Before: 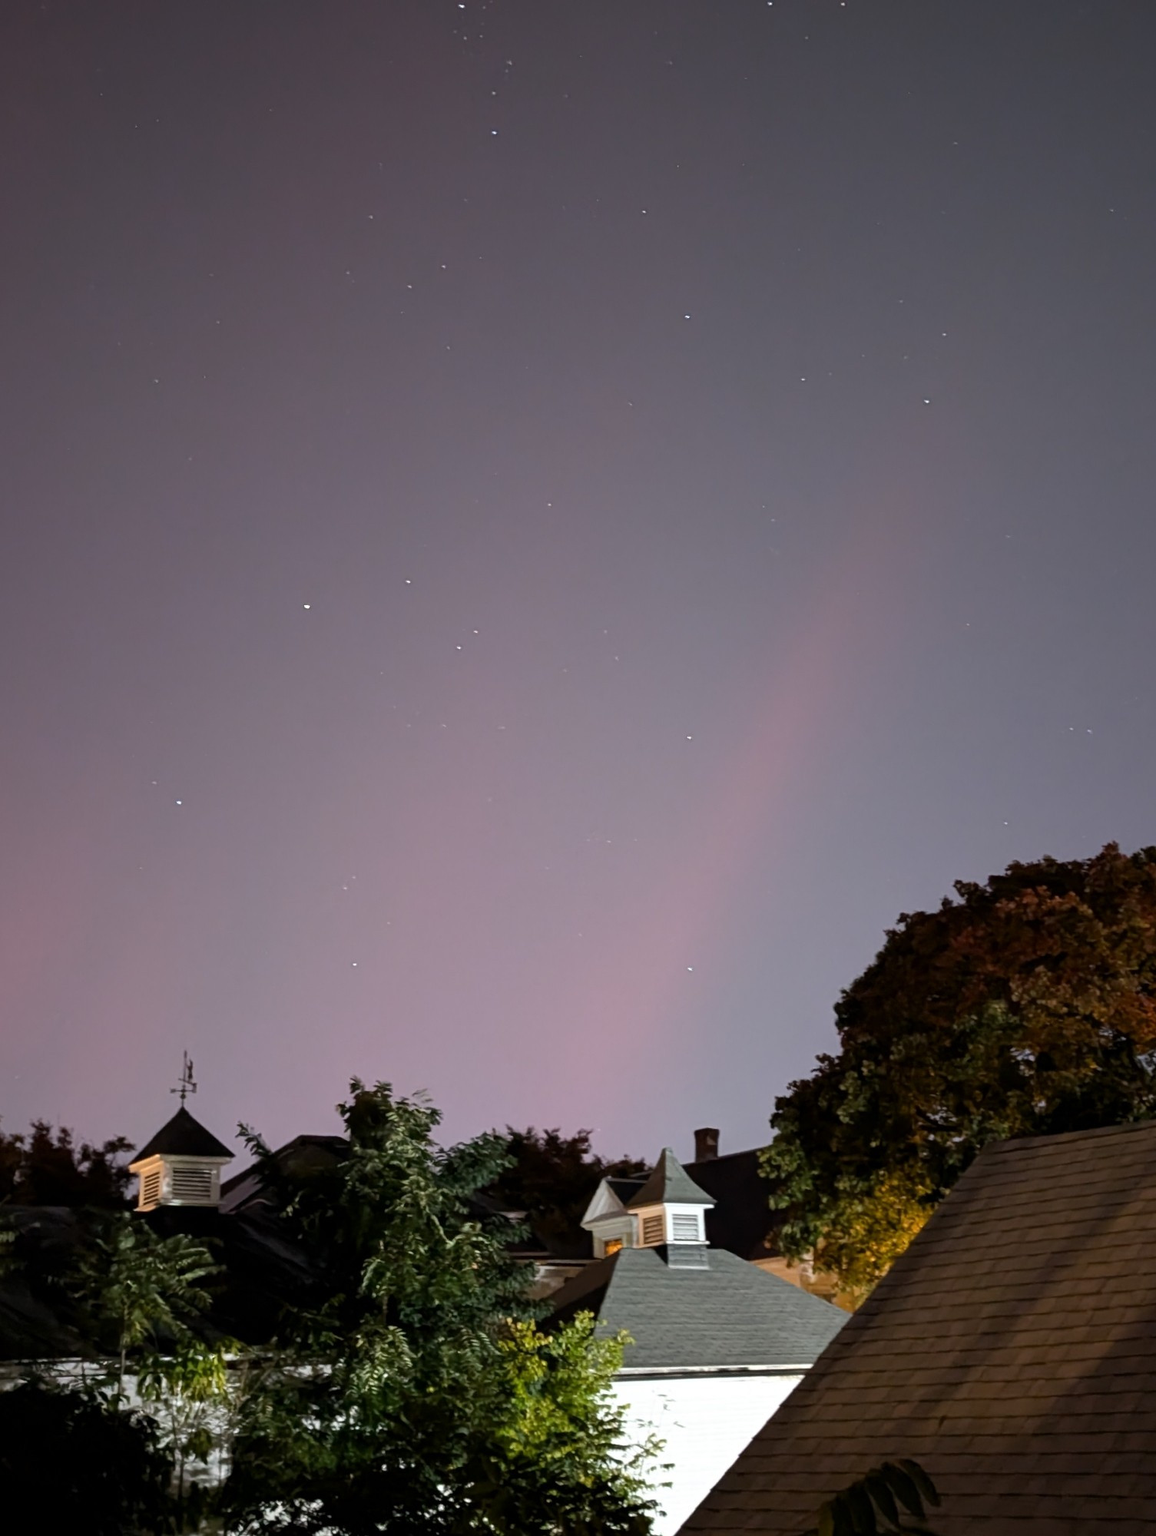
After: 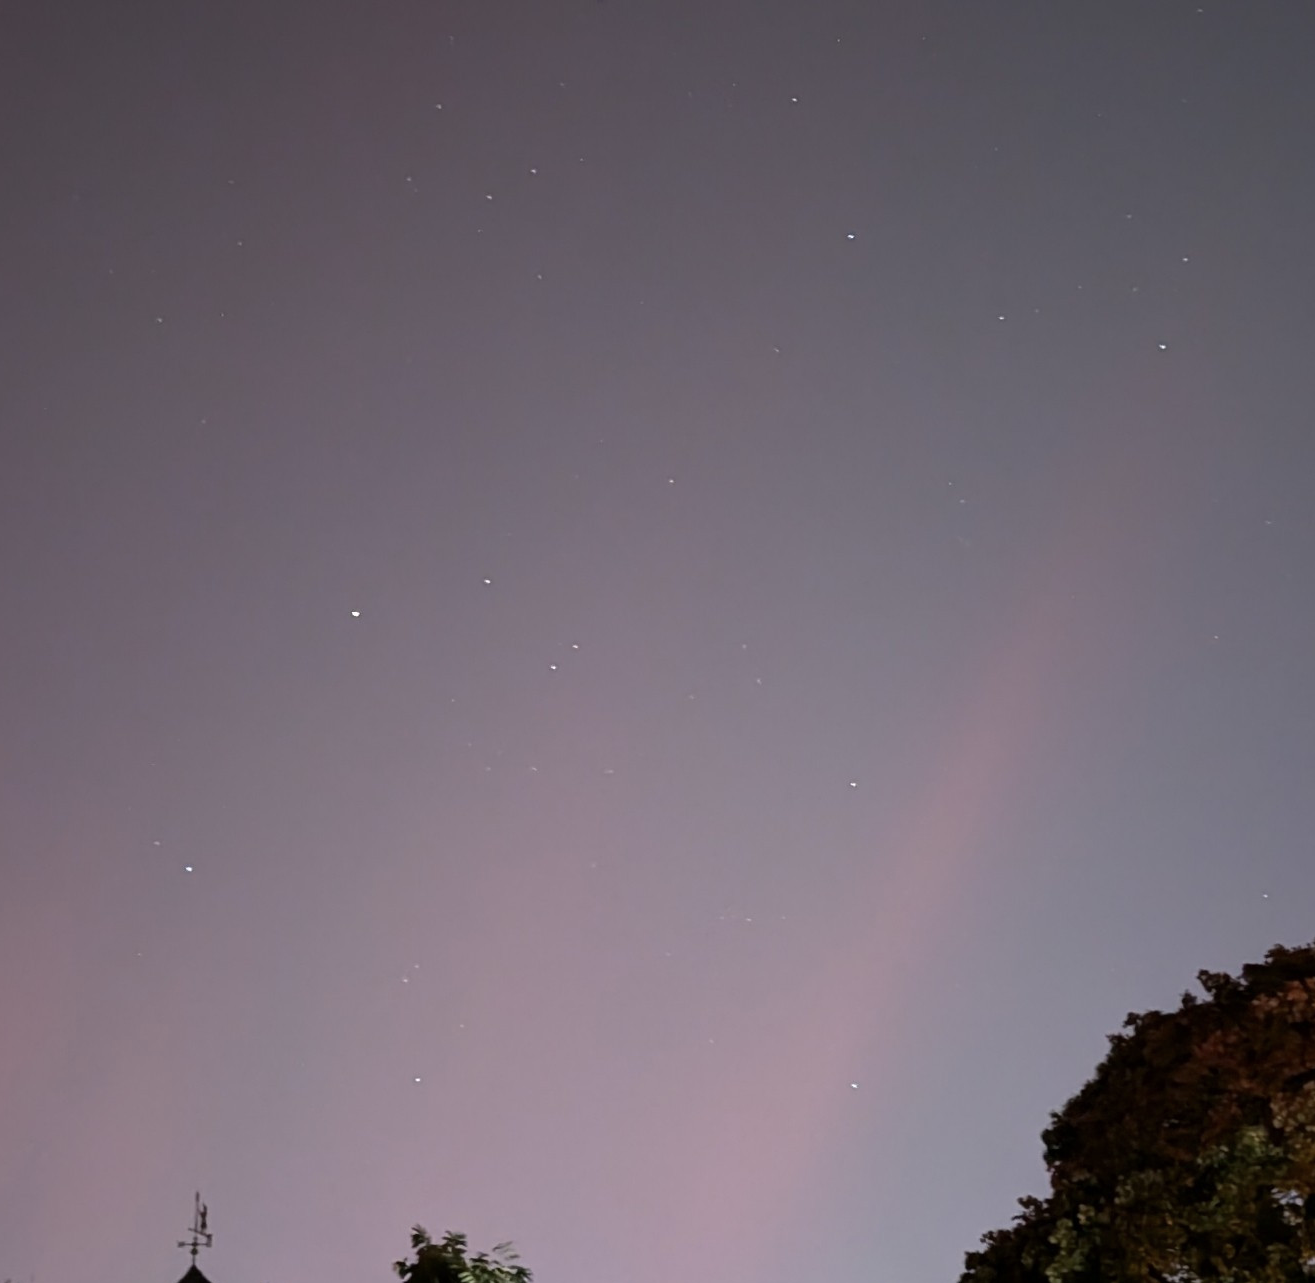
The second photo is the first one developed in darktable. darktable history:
crop: left 2.945%, top 8.826%, right 9.624%, bottom 26.995%
contrast brightness saturation: saturation -0.089
